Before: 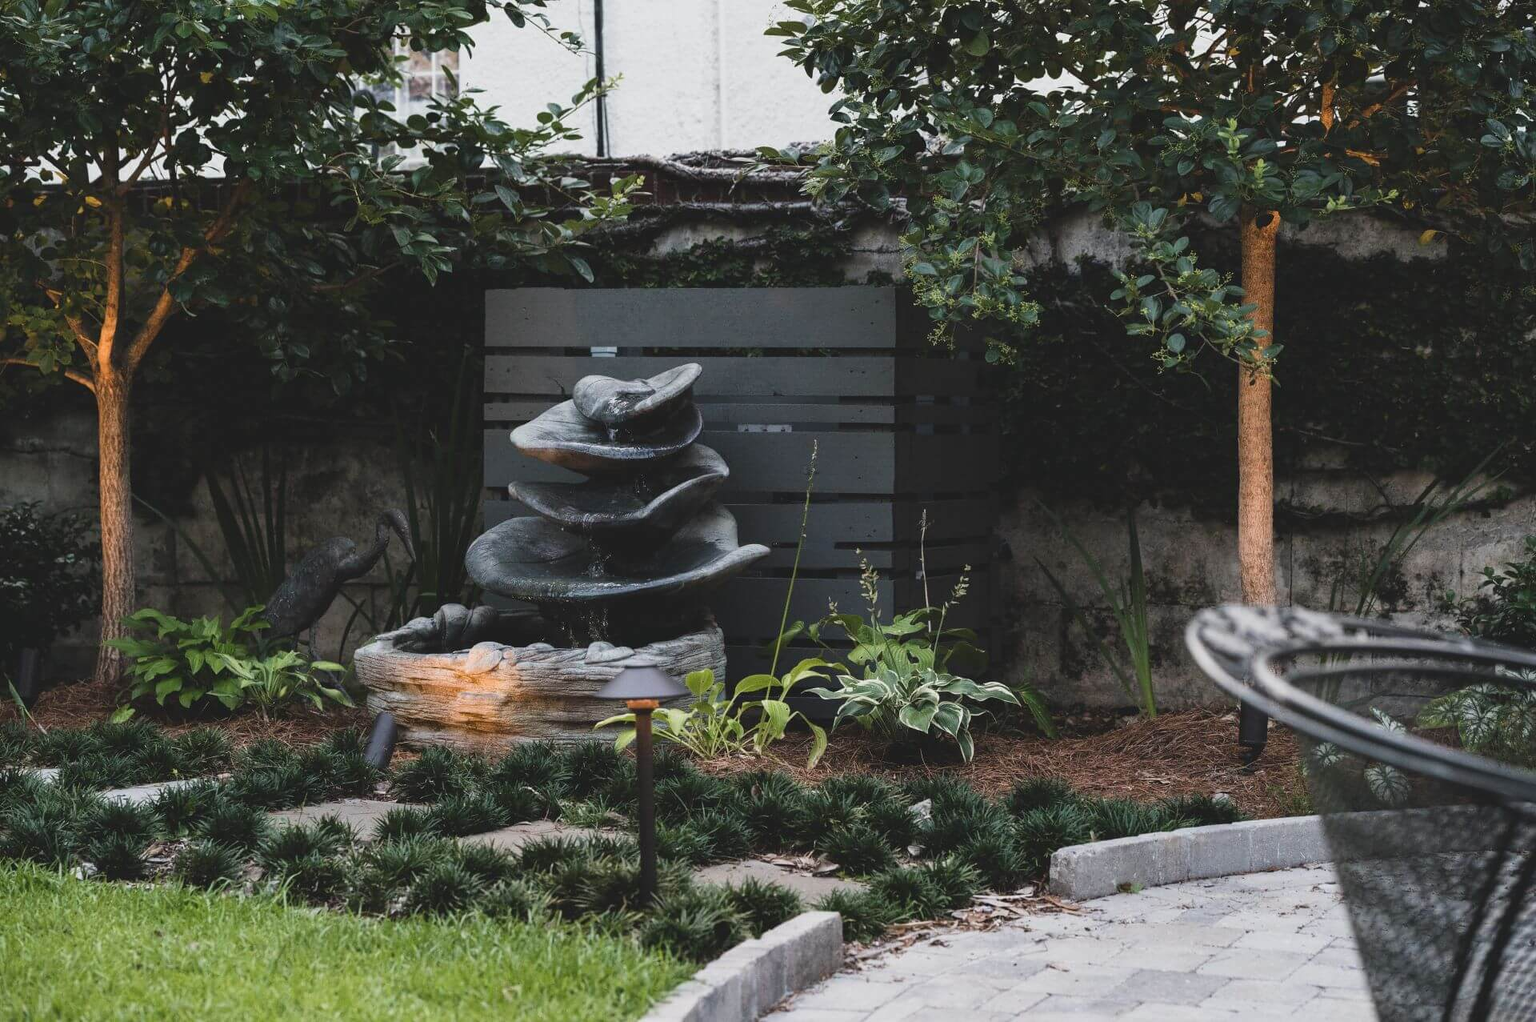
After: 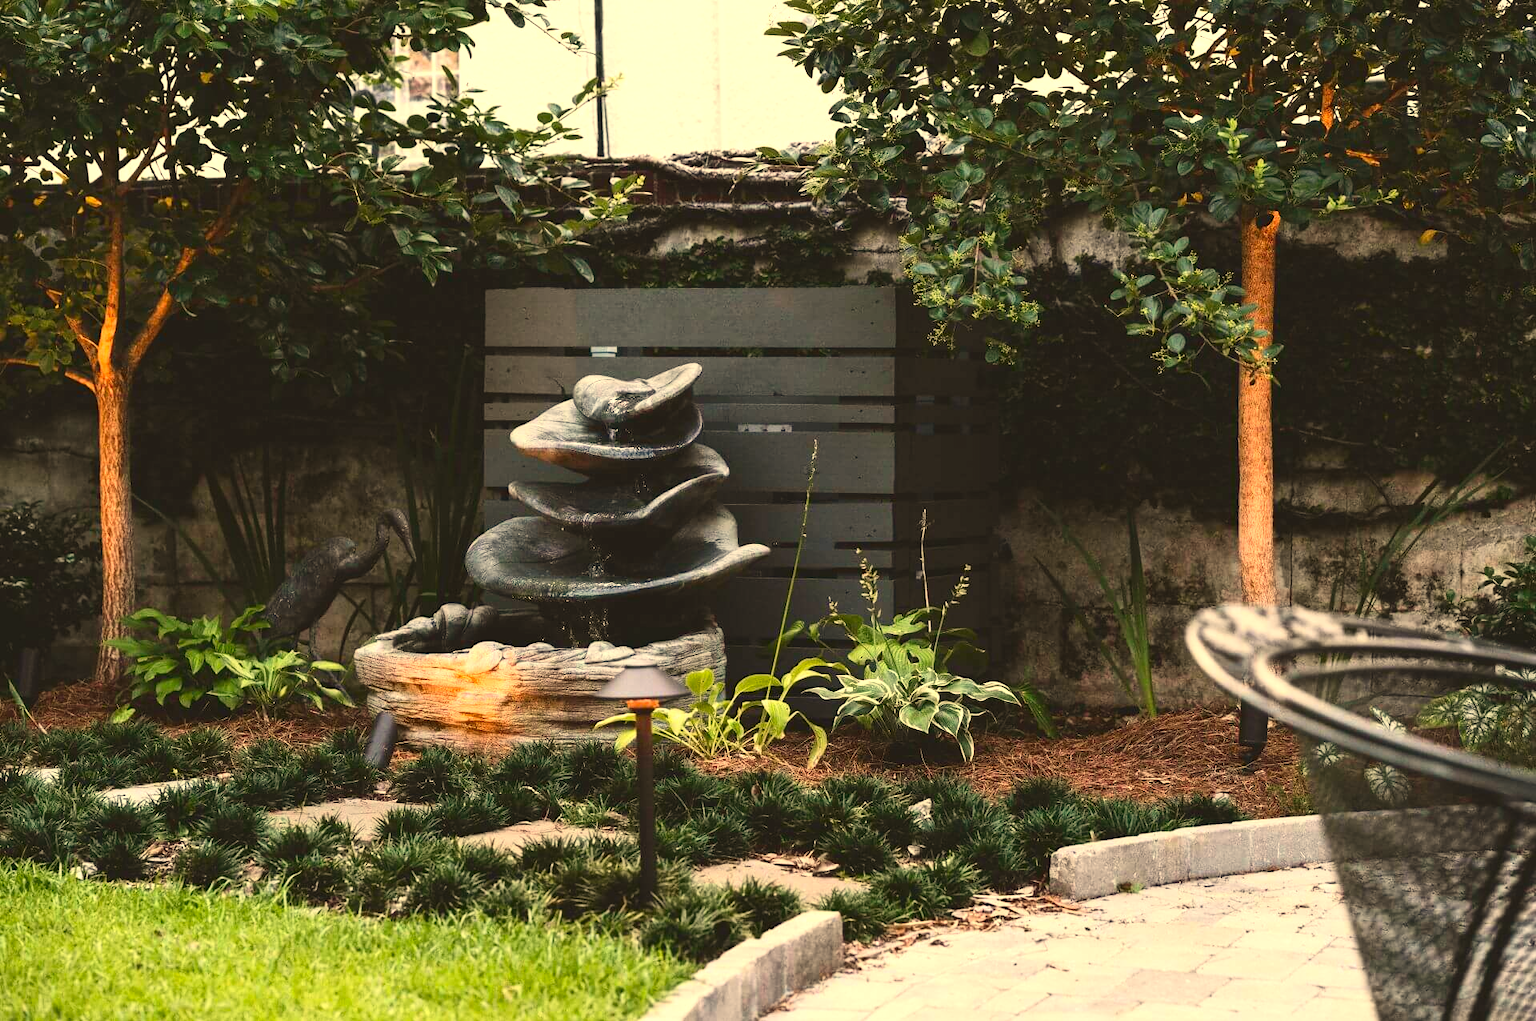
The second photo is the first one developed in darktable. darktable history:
white balance: red 1.123, blue 0.83
exposure: exposure 0.6 EV, compensate highlight preservation false
contrast brightness saturation: contrast 0.18, saturation 0.3
